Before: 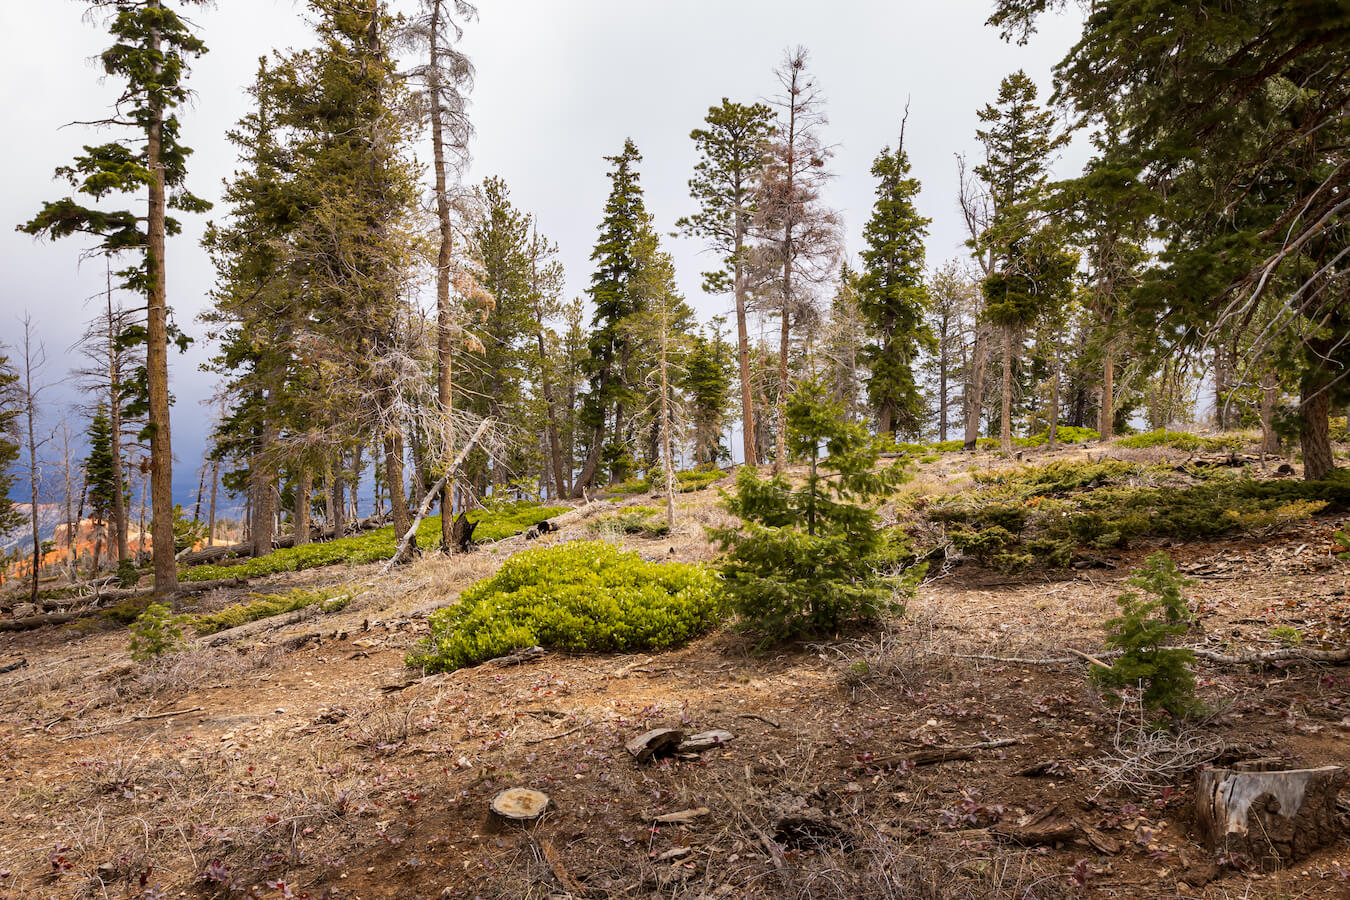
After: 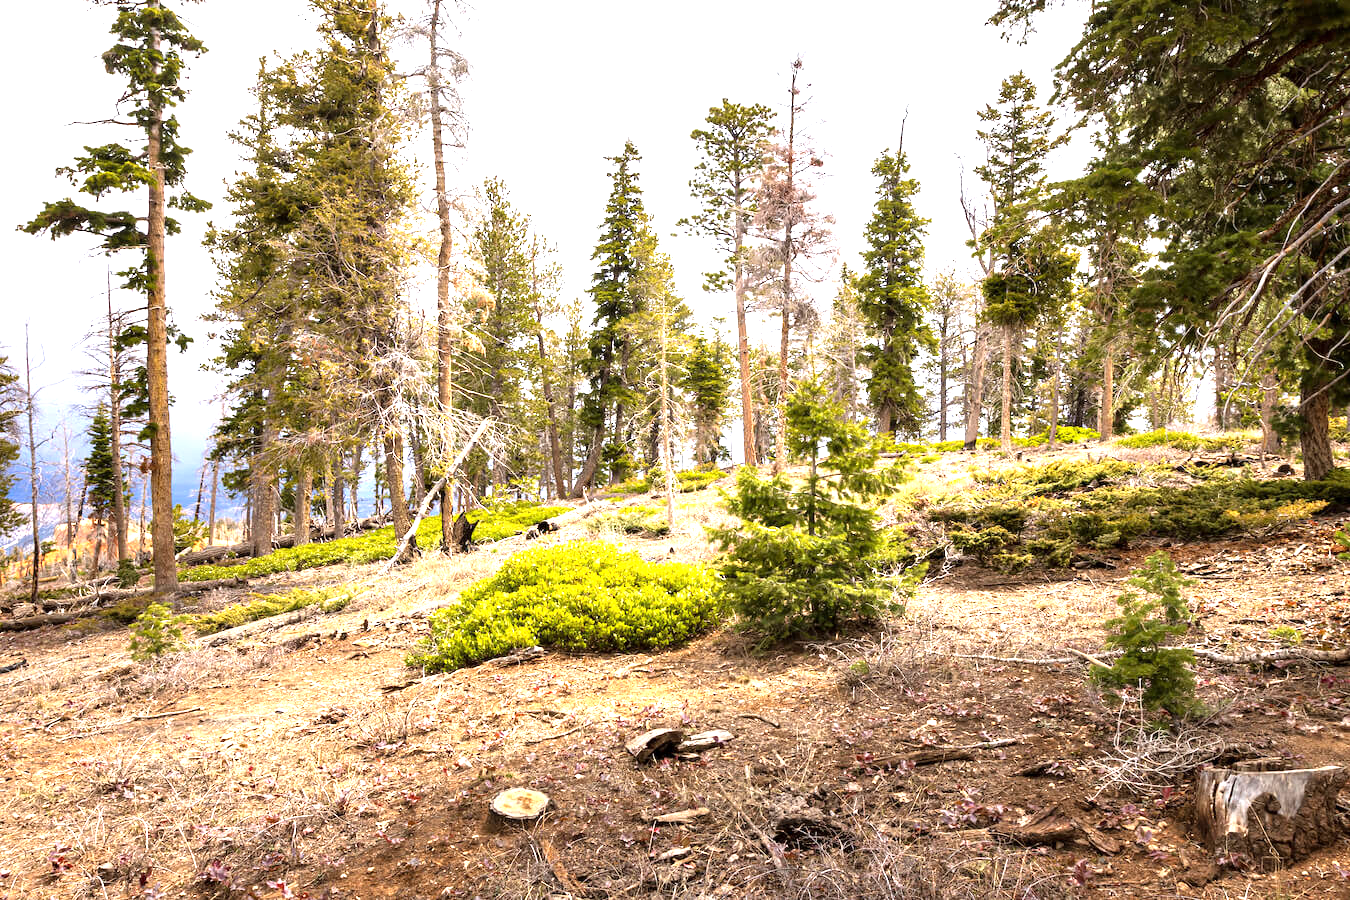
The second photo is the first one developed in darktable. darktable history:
tone equalizer: -8 EV -0.382 EV, -7 EV -0.39 EV, -6 EV -0.299 EV, -5 EV -0.194 EV, -3 EV 0.25 EV, -2 EV 0.331 EV, -1 EV 0.368 EV, +0 EV 0.419 EV
exposure: exposure 1 EV, compensate exposure bias true, compensate highlight preservation false
